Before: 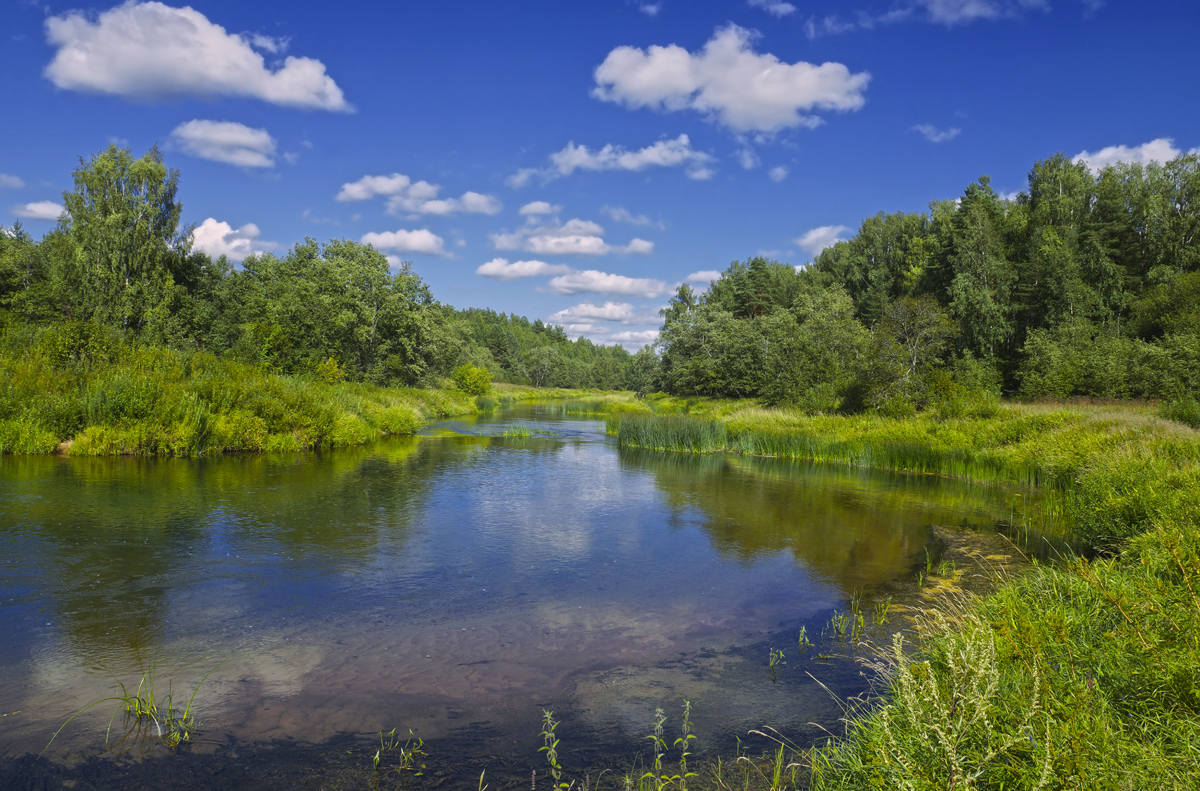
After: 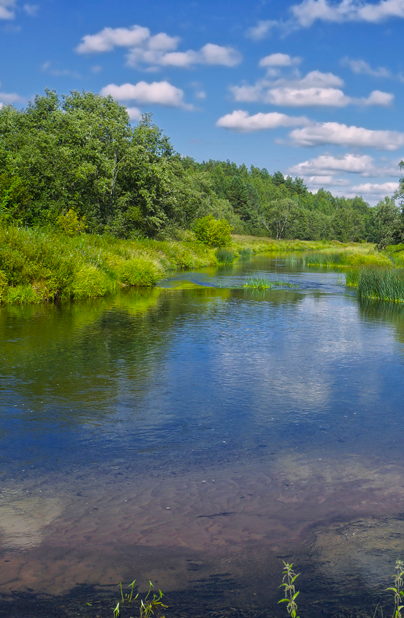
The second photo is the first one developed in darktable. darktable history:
crop and rotate: left 21.686%, top 18.788%, right 44.564%, bottom 2.967%
